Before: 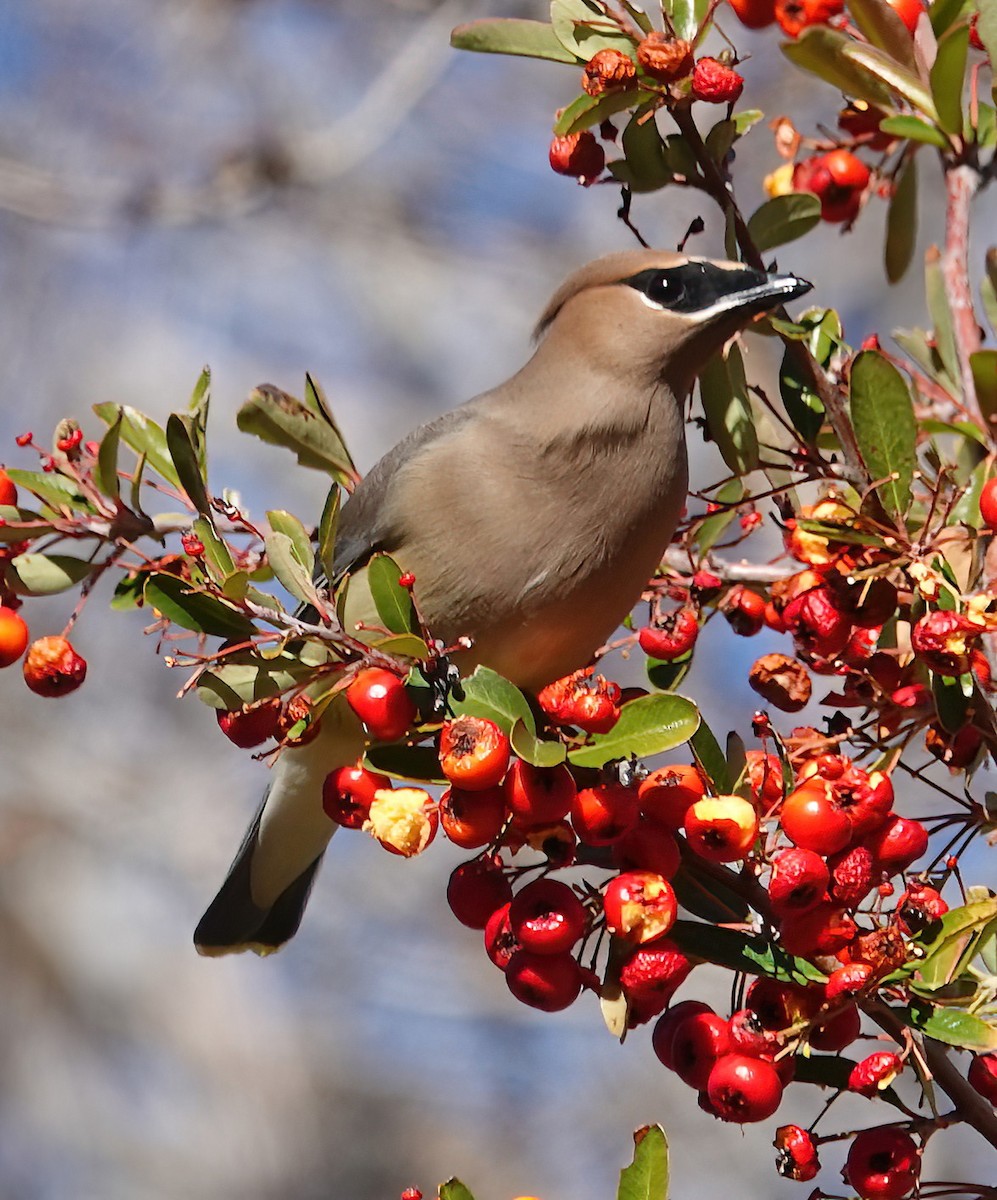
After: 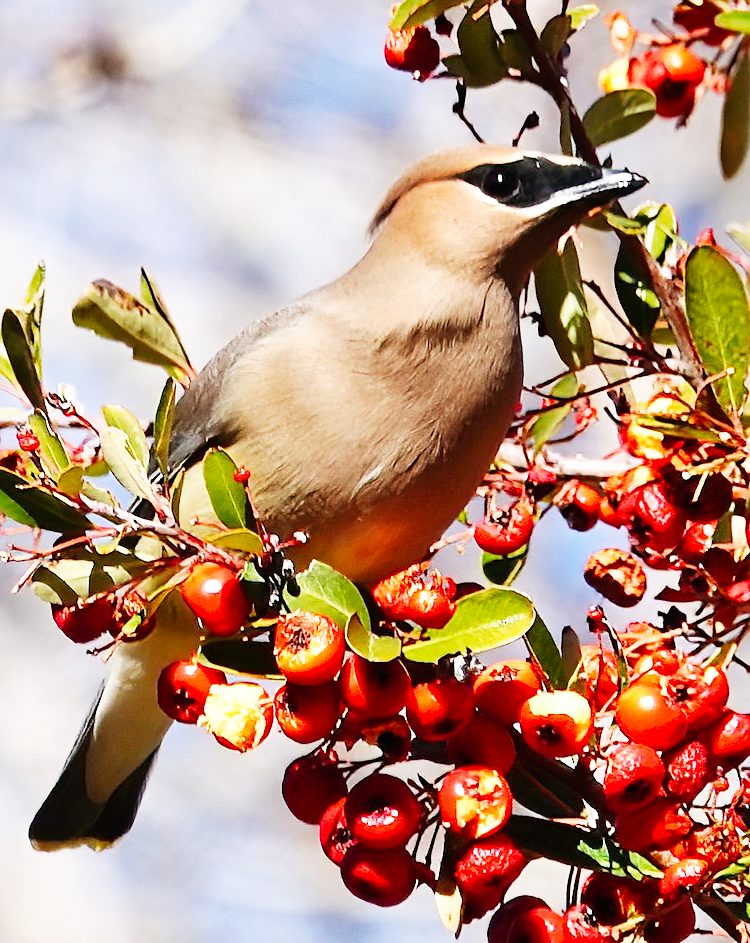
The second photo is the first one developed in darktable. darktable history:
sharpen: radius 1.323, amount 0.3, threshold 0.095
base curve: curves: ch0 [(0, 0) (0.007, 0.004) (0.027, 0.03) (0.046, 0.07) (0.207, 0.54) (0.442, 0.872) (0.673, 0.972) (1, 1)], preserve colors none
crop: left 16.578%, top 8.765%, right 8.151%, bottom 12.598%
